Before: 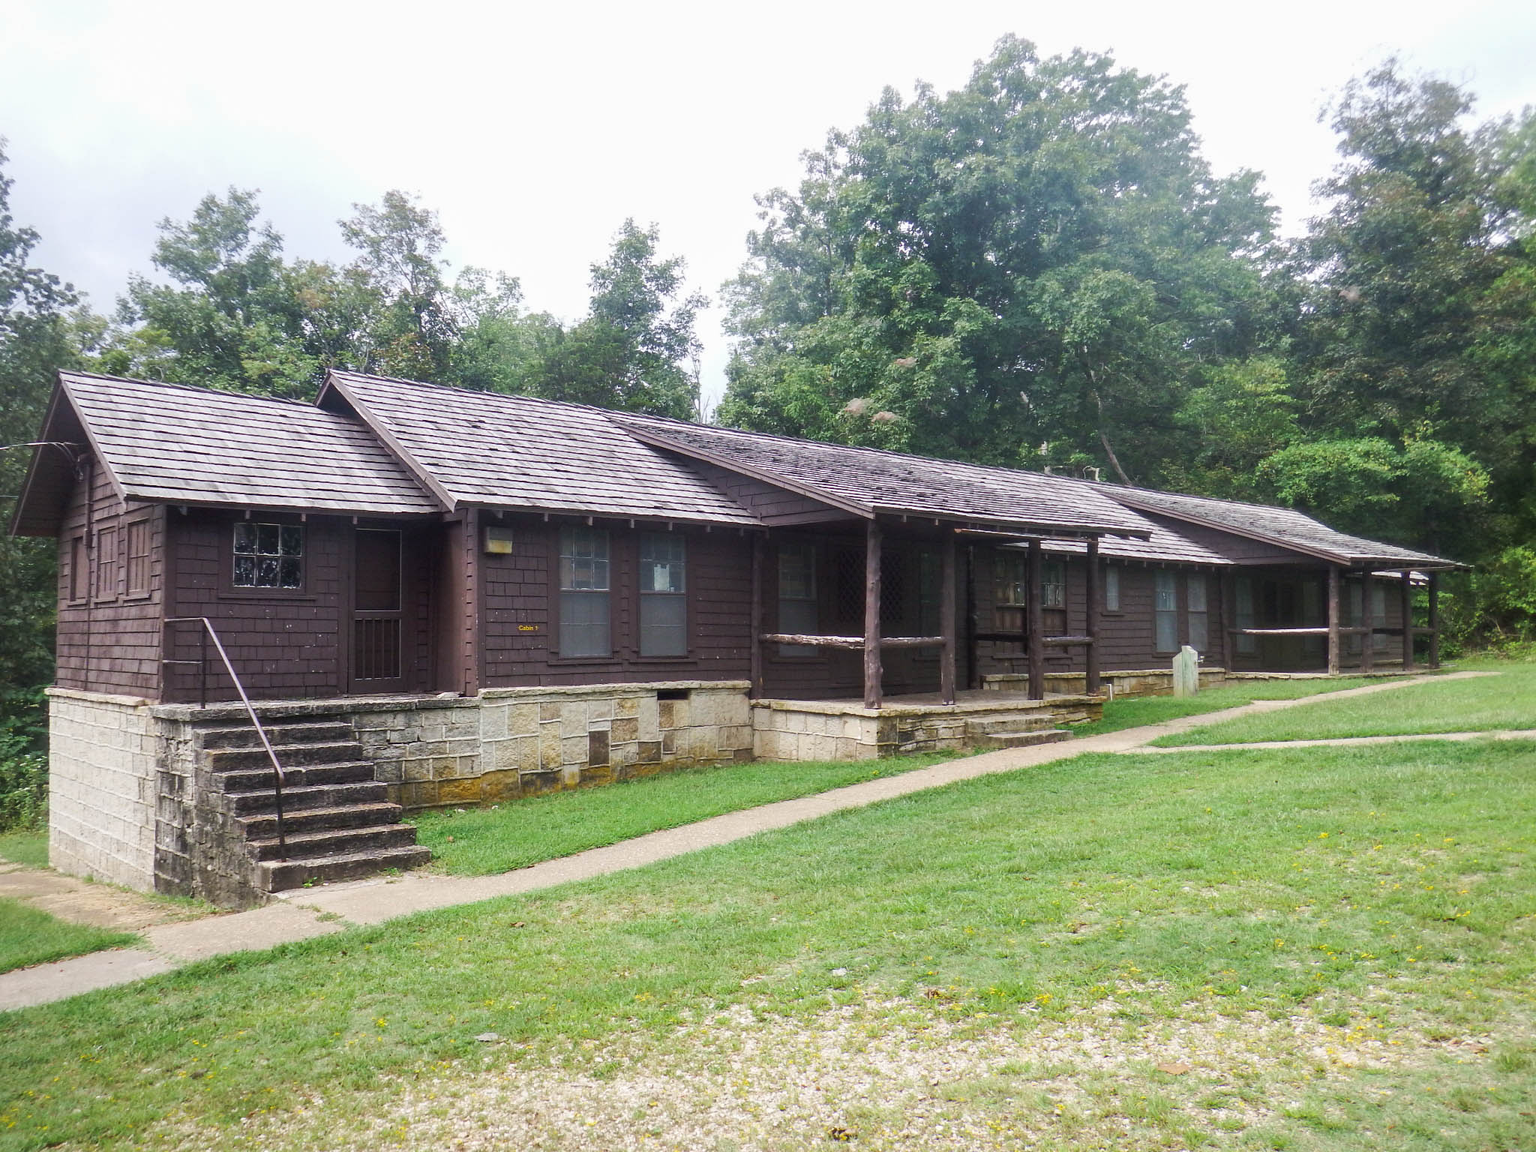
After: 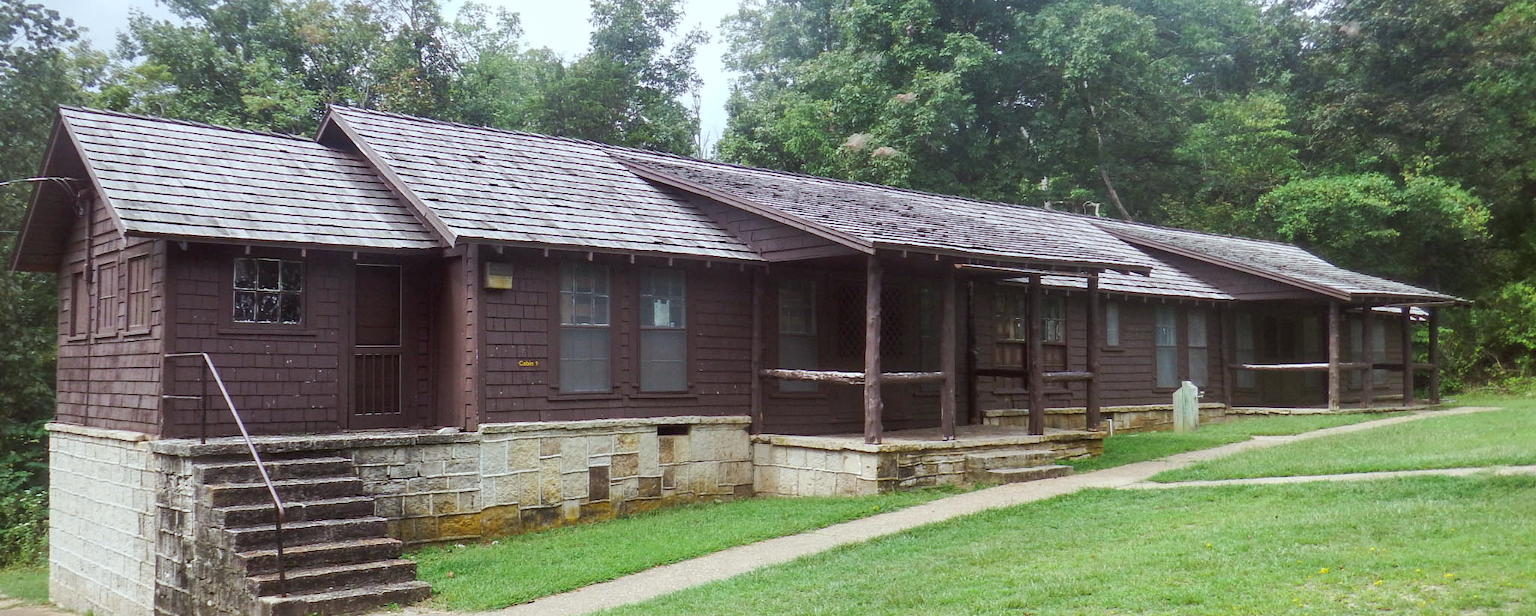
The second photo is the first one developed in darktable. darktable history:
color correction: highlights a* -4.98, highlights b* -3.76, shadows a* 3.83, shadows b* 4.08
crop and rotate: top 23.043%, bottom 23.437%
